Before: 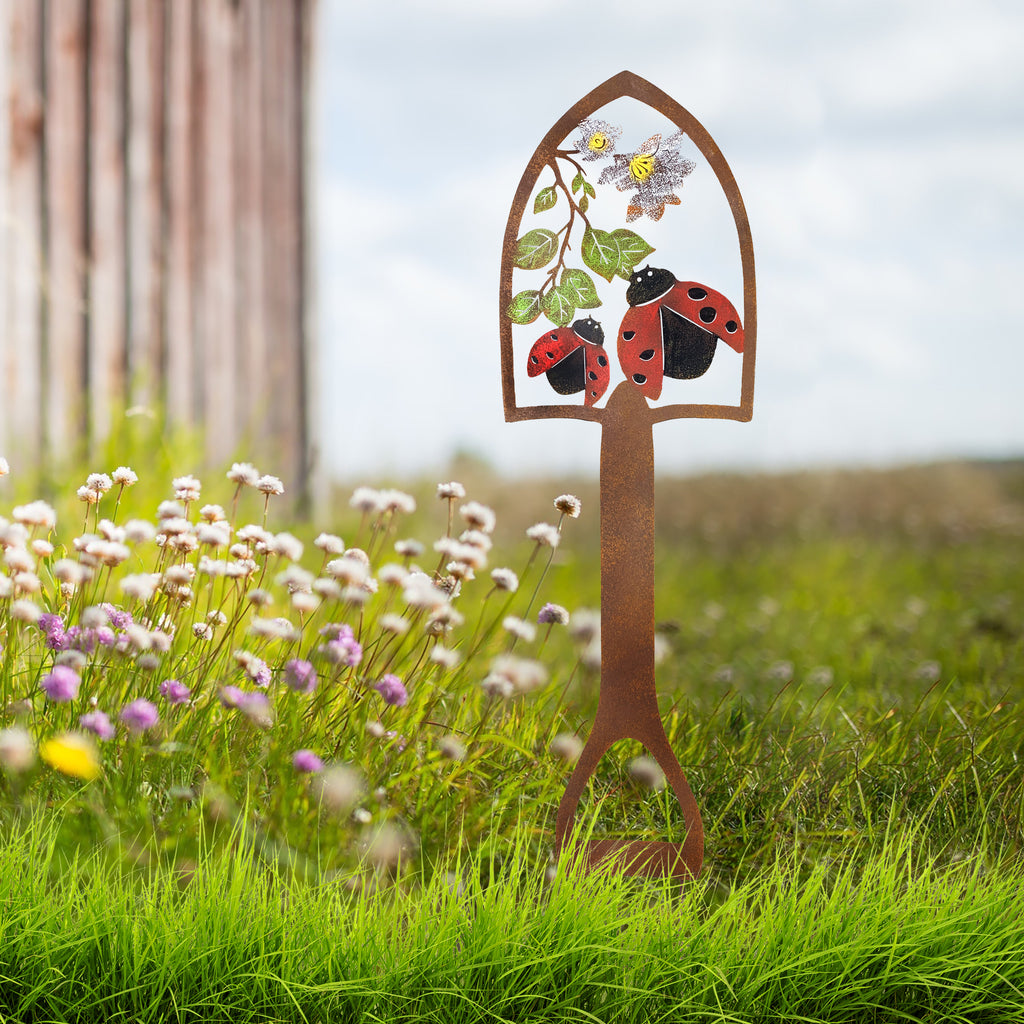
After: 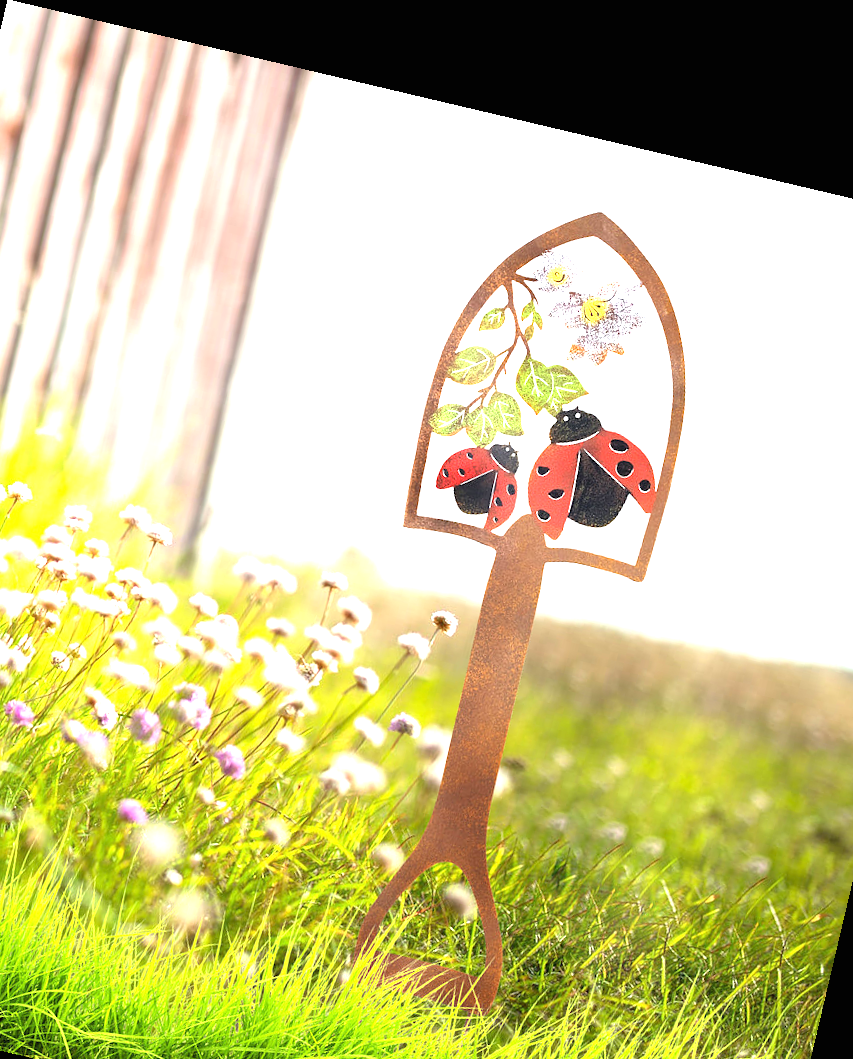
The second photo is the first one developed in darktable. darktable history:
exposure: black level correction 0, exposure 1.379 EV, compensate exposure bias true, compensate highlight preservation false
white balance: red 1, blue 1
crop: left 18.479%, right 12.2%, bottom 13.971%
rotate and perspective: rotation 13.27°, automatic cropping off
